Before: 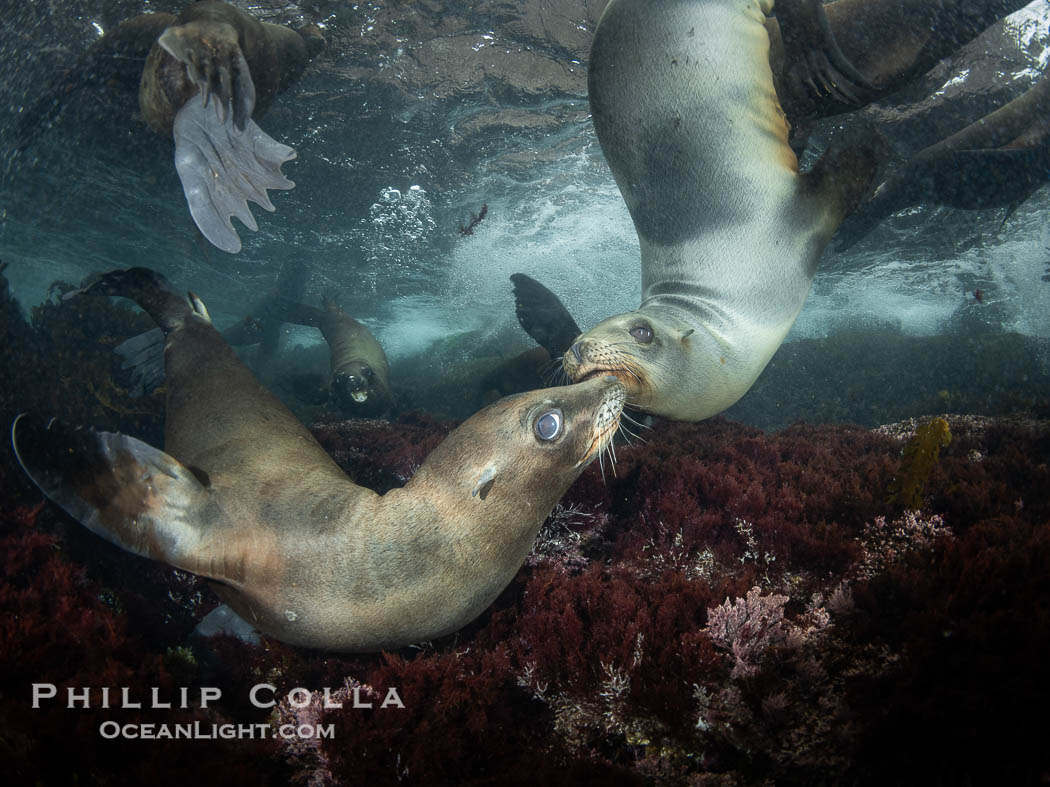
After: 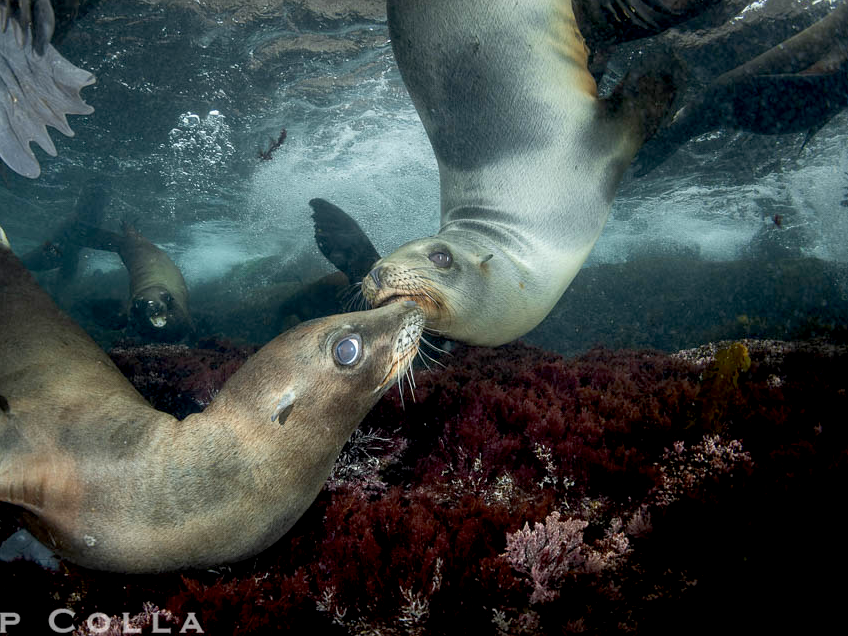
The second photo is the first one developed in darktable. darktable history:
crop: left 19.159%, top 9.58%, bottom 9.58%
exposure: black level correction 0.012, compensate highlight preservation false
